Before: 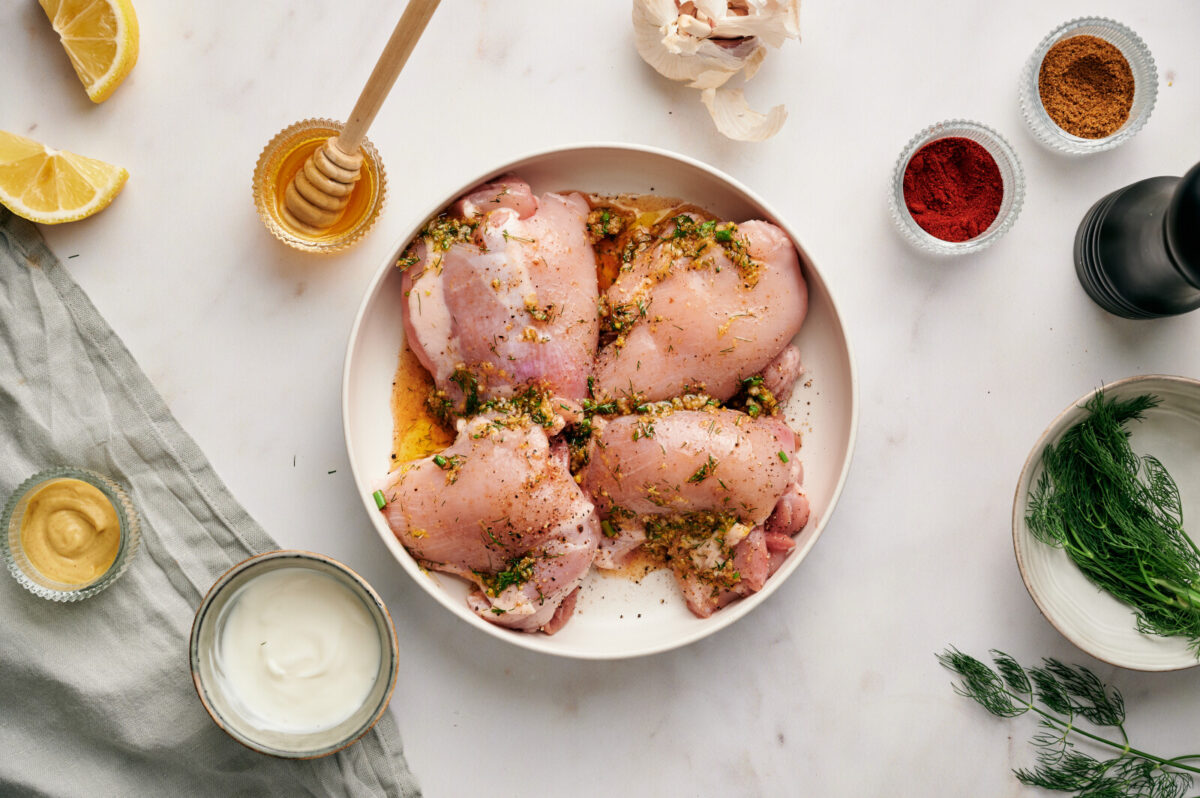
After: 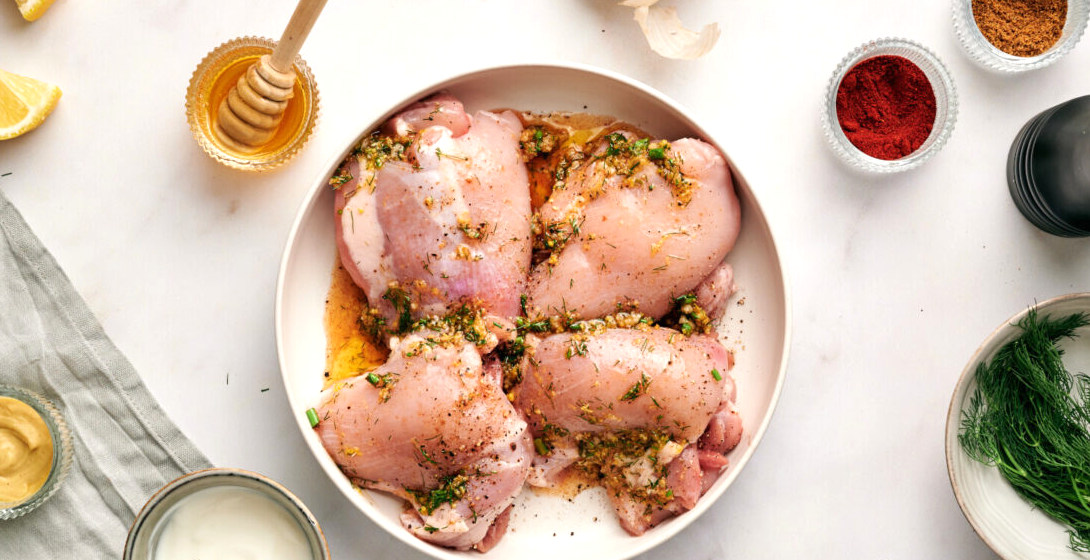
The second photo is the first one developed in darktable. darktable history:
exposure: exposure 2 EV, compensate exposure bias true, compensate highlight preservation false
crop: left 5.596%, top 10.314%, right 3.534%, bottom 19.395%
